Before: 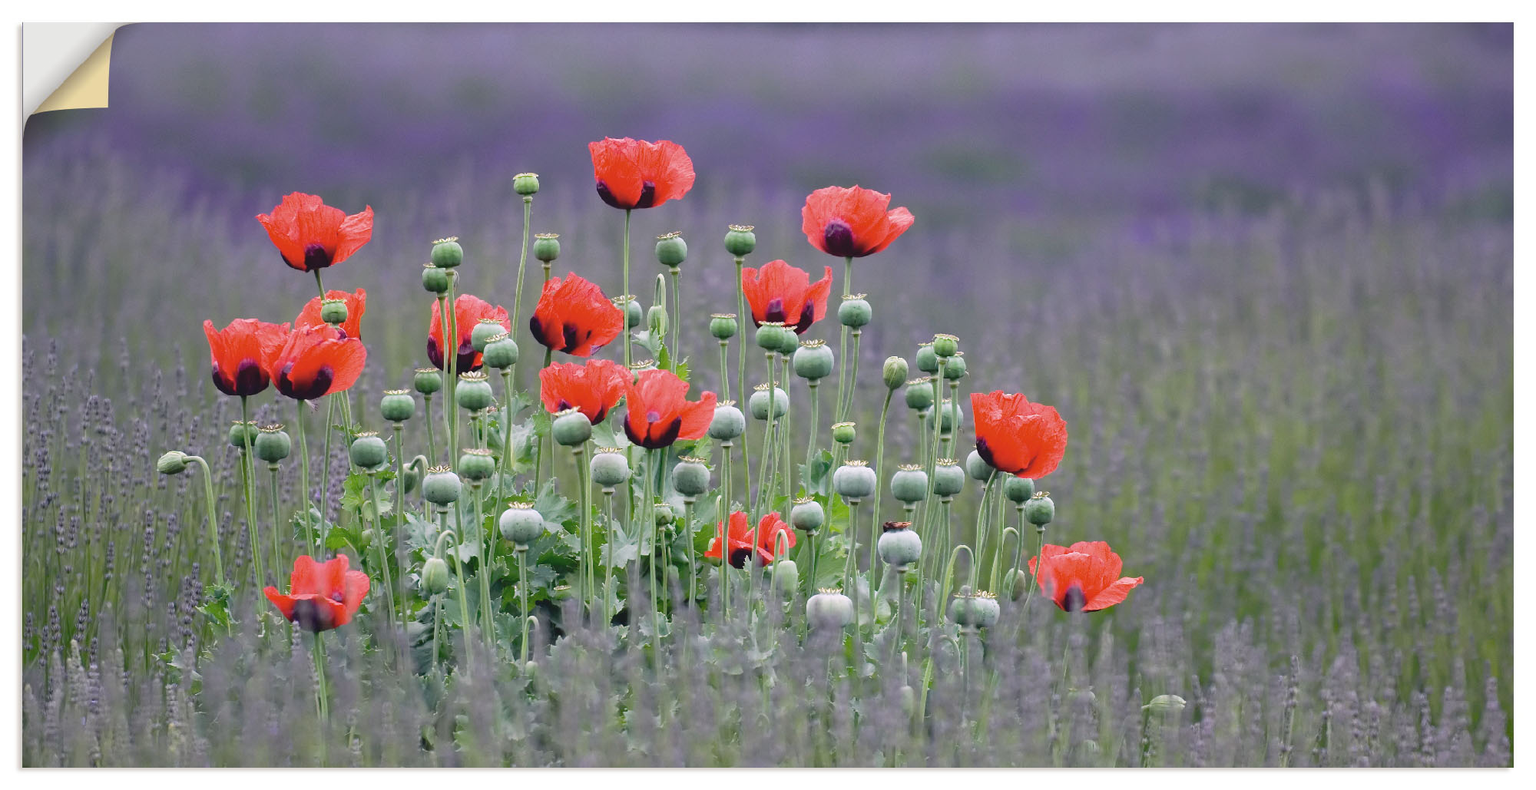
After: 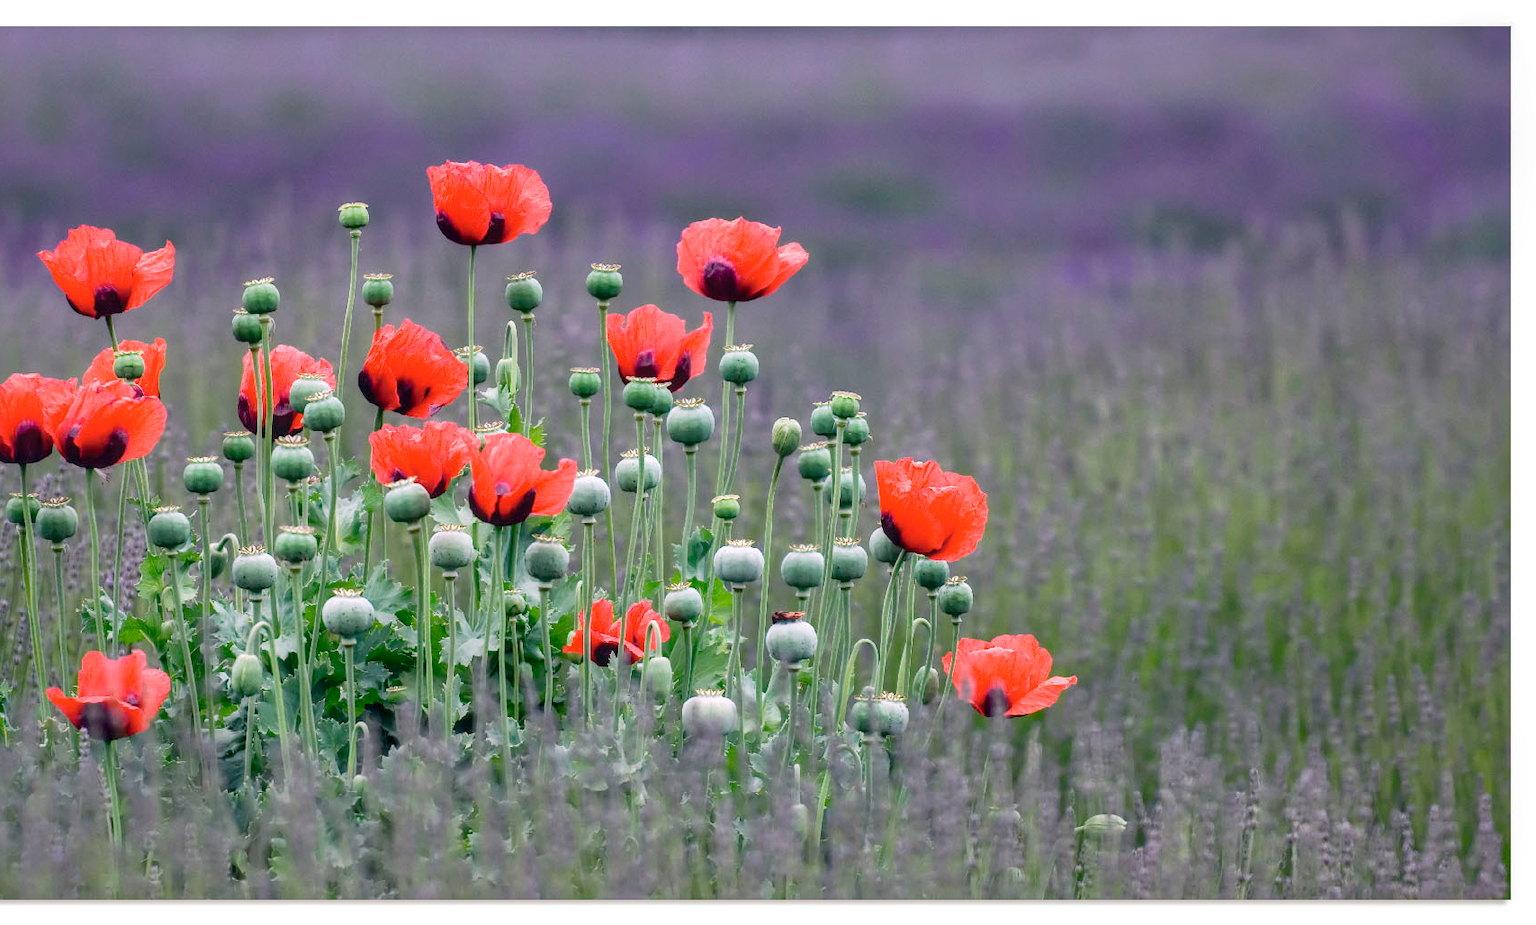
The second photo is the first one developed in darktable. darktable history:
shadows and highlights: on, module defaults
local contrast: highlights 24%, detail 150%
crop and rotate: left 14.64%
contrast equalizer: octaves 7, y [[0.506, 0.531, 0.562, 0.606, 0.638, 0.669], [0.5 ×6], [0.5 ×6], [0 ×6], [0 ×6]], mix -0.311
